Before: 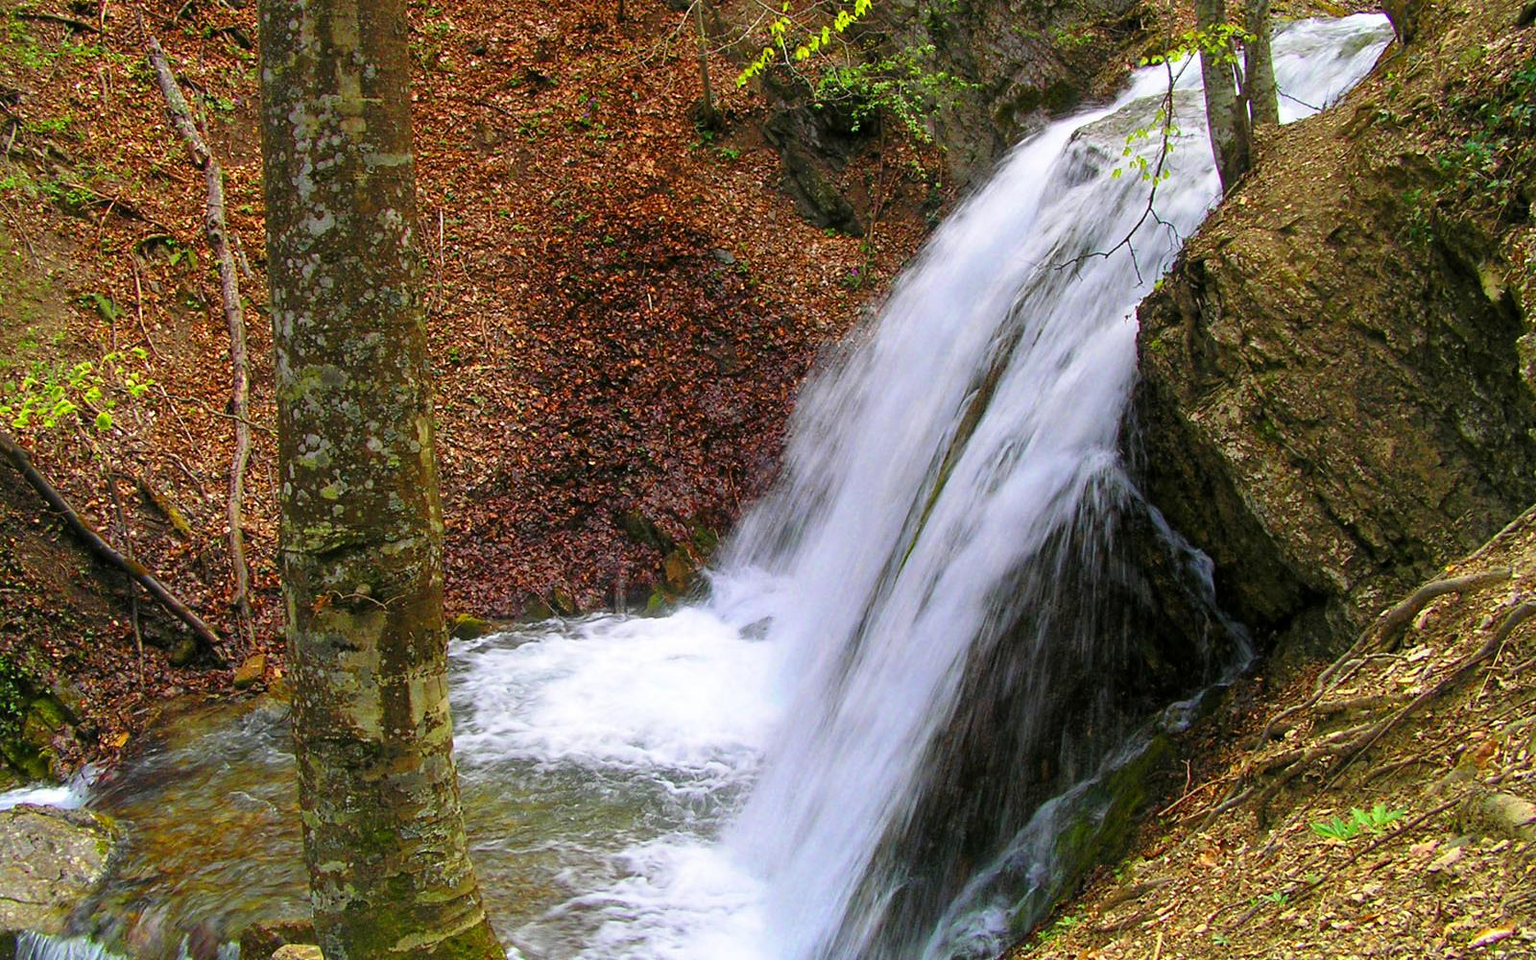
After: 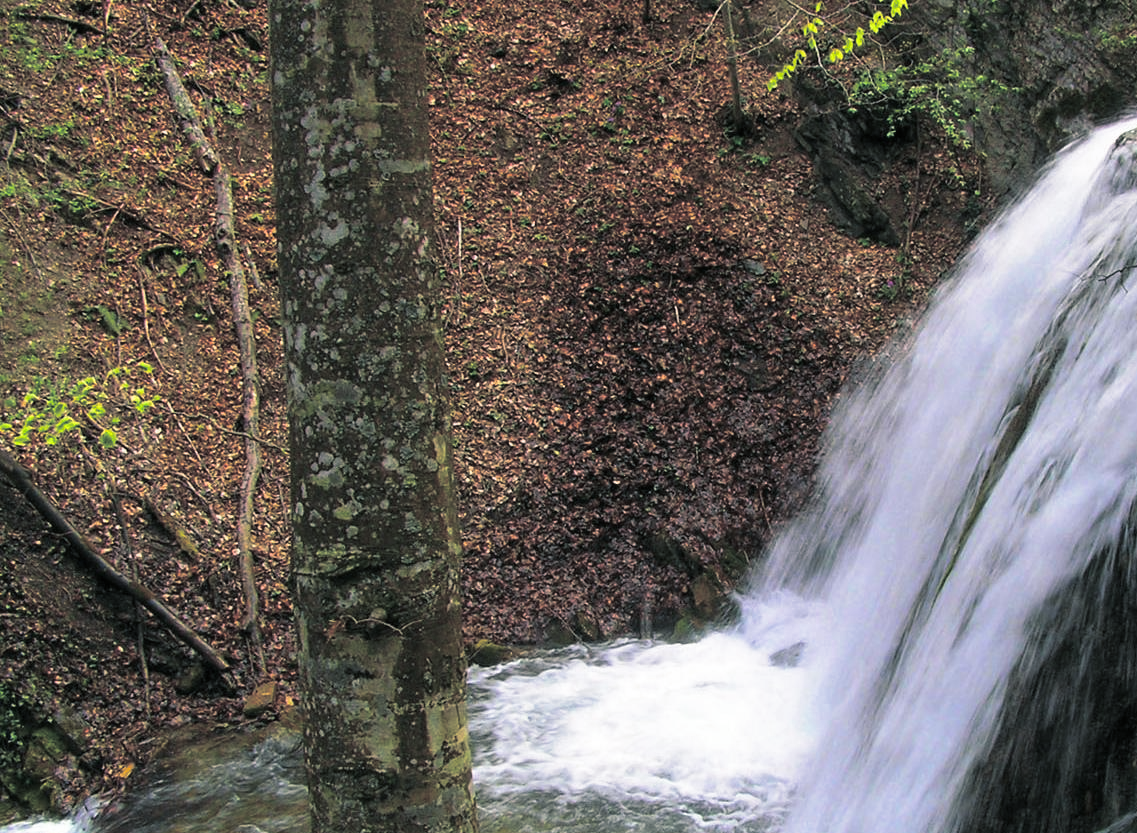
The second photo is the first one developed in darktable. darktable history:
crop: right 28.885%, bottom 16.626%
exposure: black level correction 0, compensate exposure bias true, compensate highlight preservation false
split-toning: shadows › hue 201.6°, shadows › saturation 0.16, highlights › hue 50.4°, highlights › saturation 0.2, balance -49.9
